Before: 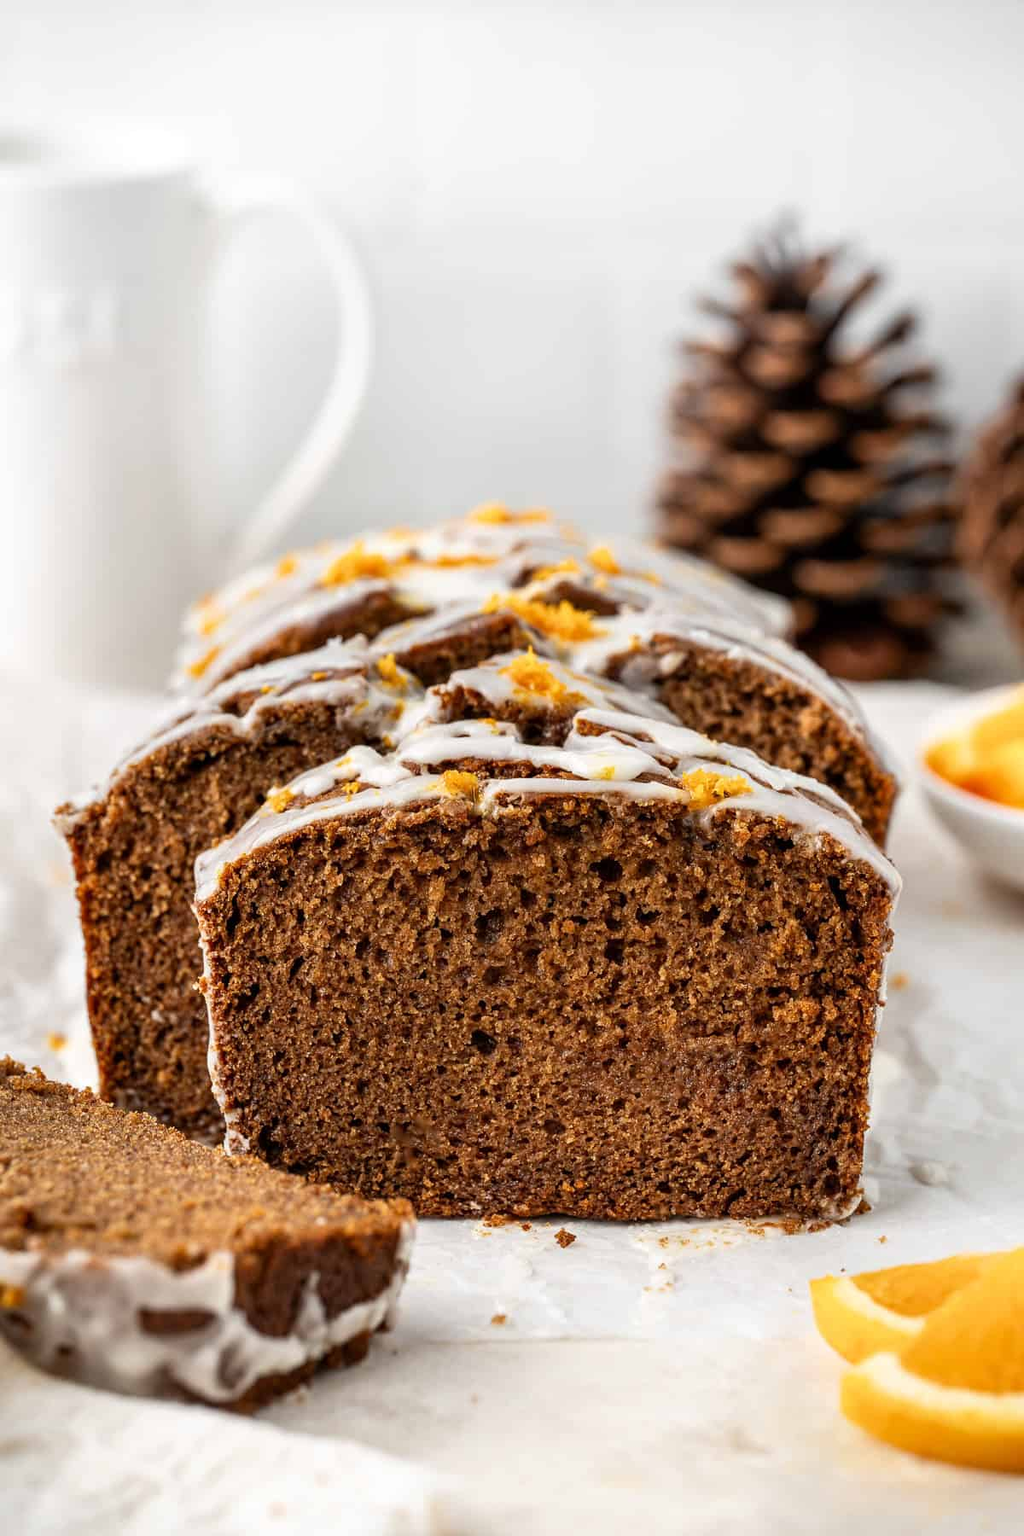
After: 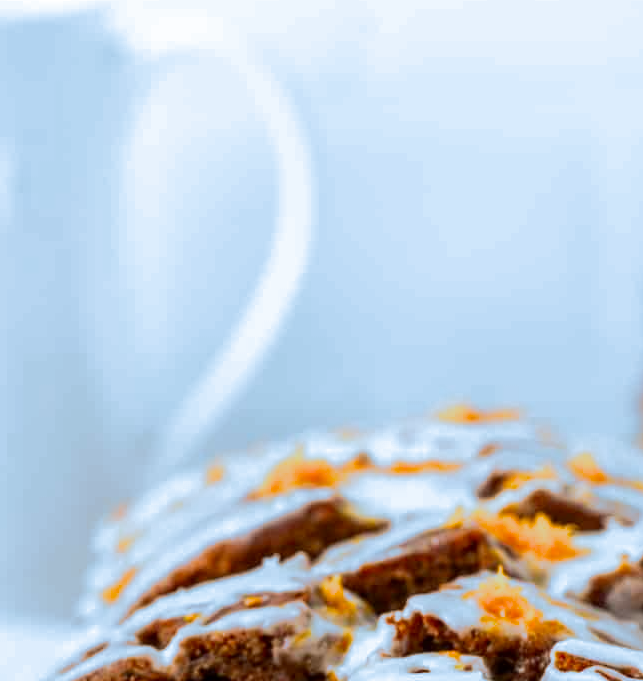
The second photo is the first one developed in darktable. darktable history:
crop: left 10.121%, top 10.631%, right 36.218%, bottom 51.526%
contrast brightness saturation: contrast 0.08, saturation 0.2
split-toning: shadows › hue 351.18°, shadows › saturation 0.86, highlights › hue 218.82°, highlights › saturation 0.73, balance -19.167
